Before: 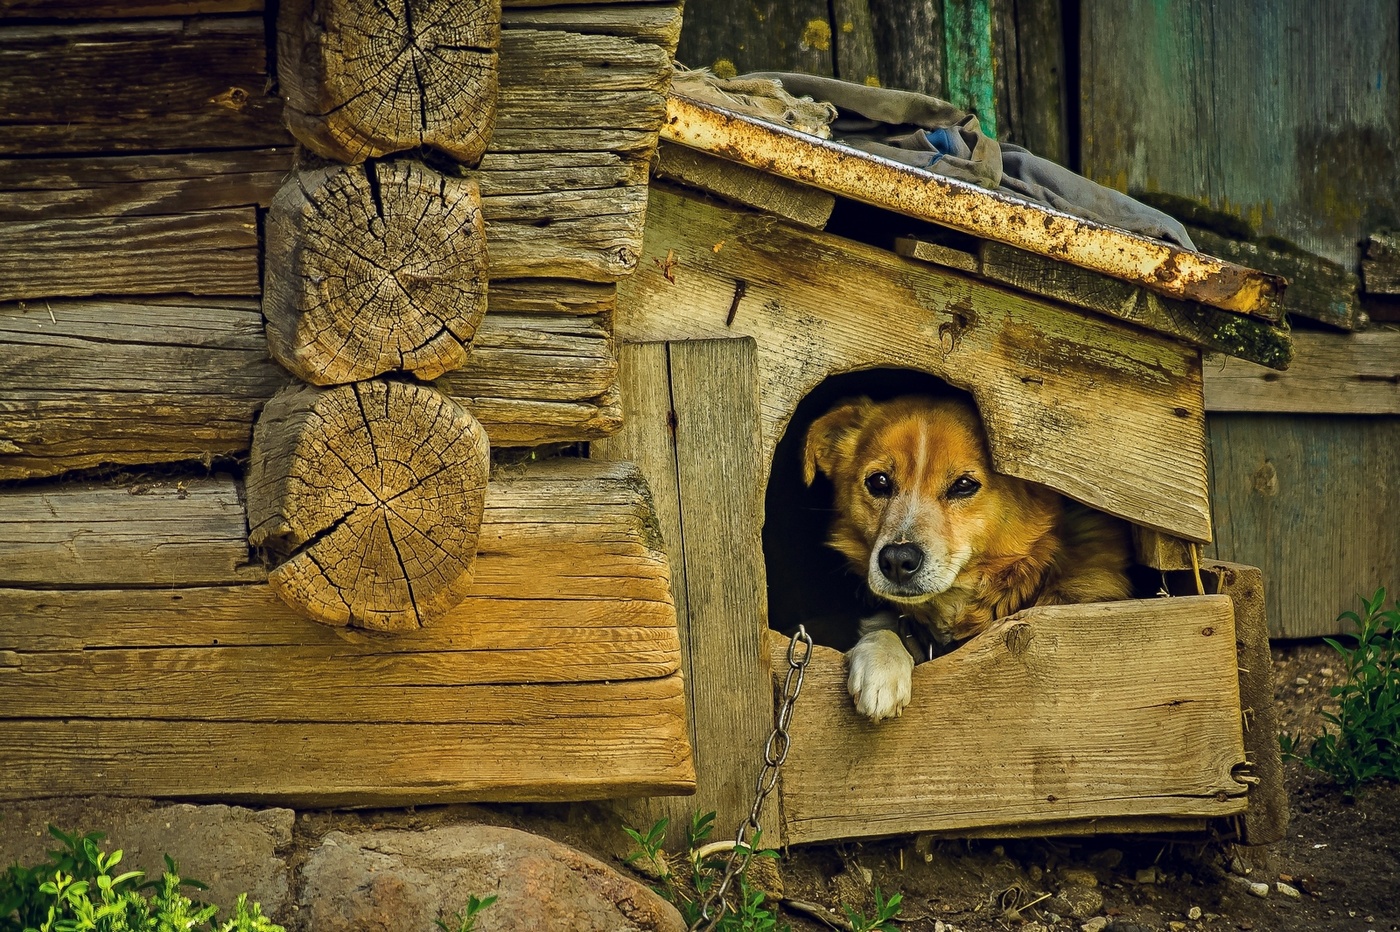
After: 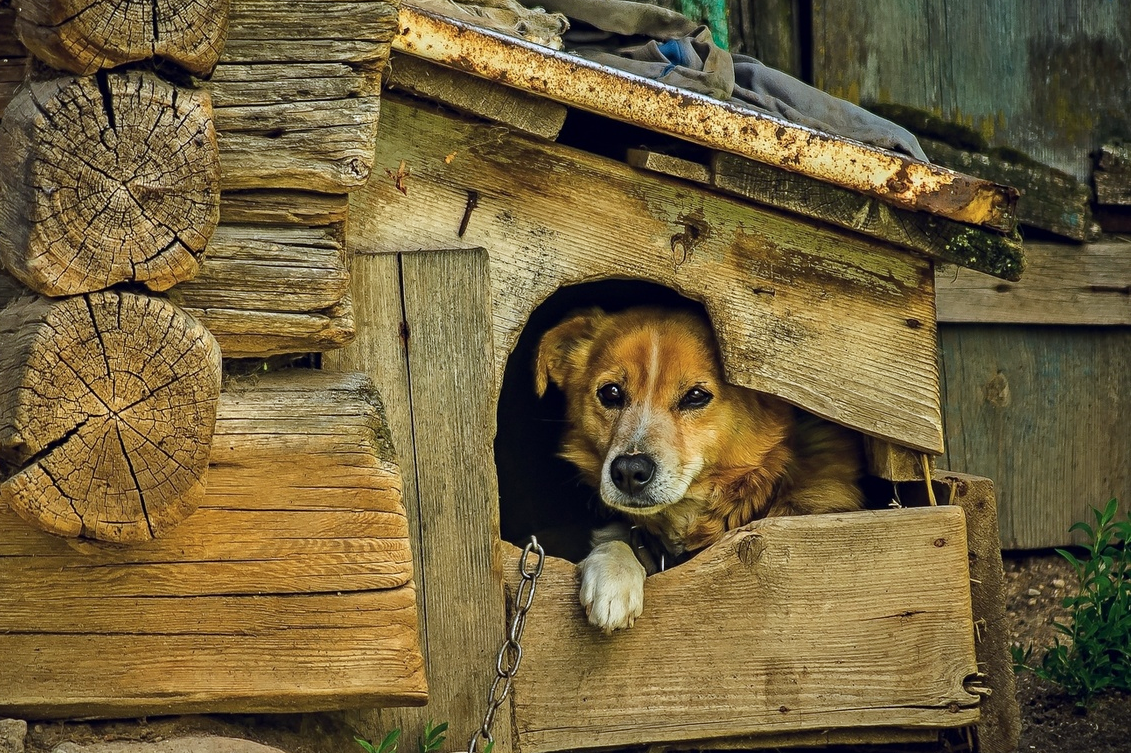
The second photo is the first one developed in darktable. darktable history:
crop: left 19.159%, top 9.58%, bottom 9.58%
color correction: highlights a* -0.772, highlights b* -8.92
